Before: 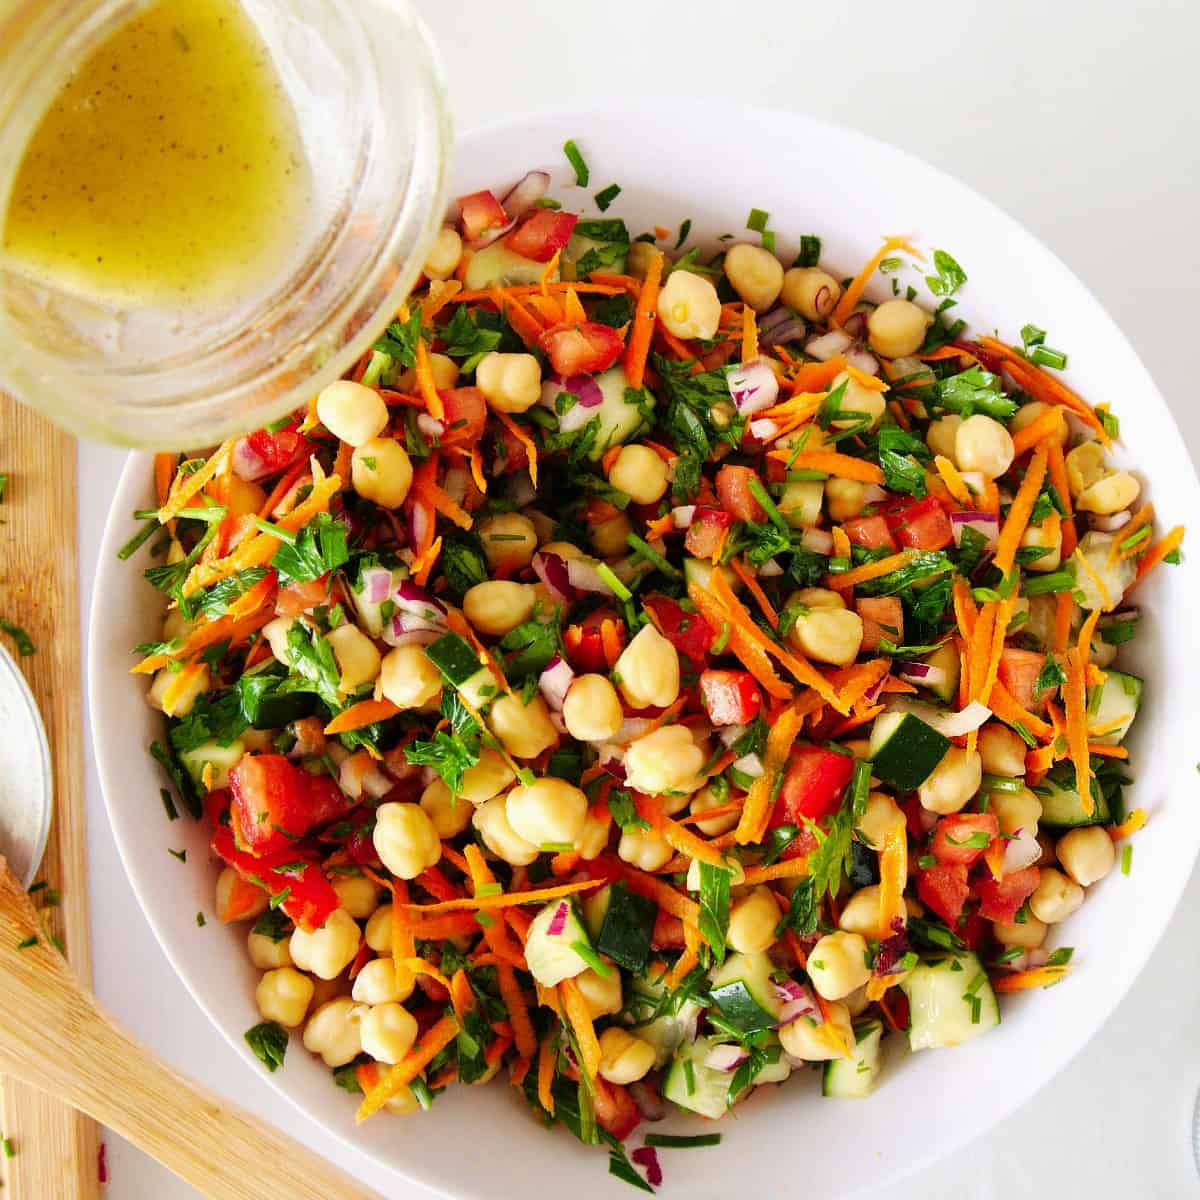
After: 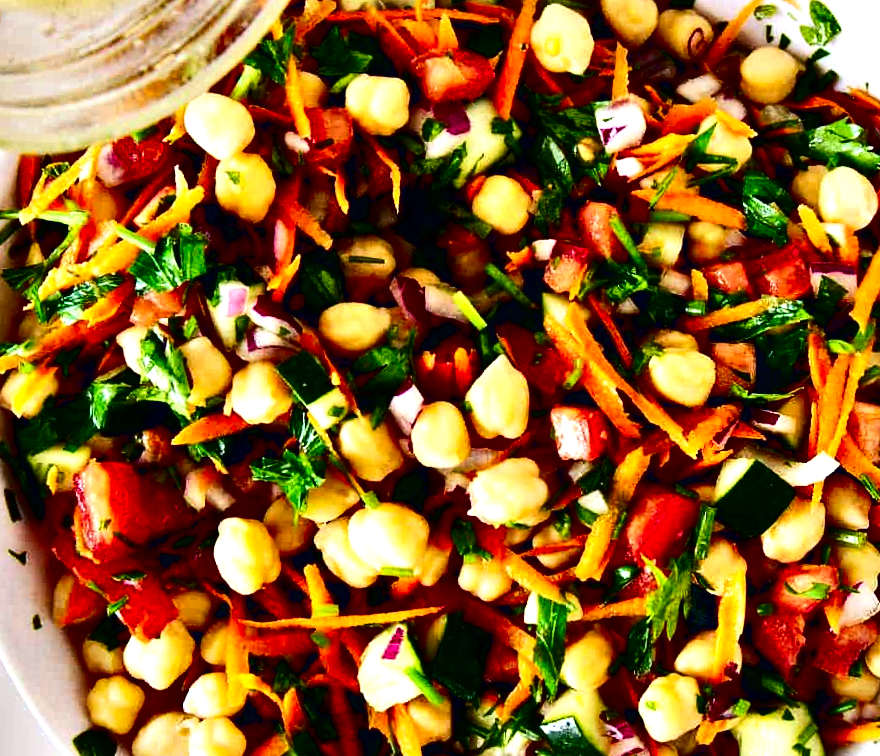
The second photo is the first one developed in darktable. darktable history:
tone equalizer: edges refinement/feathering 500, mask exposure compensation -1.57 EV, preserve details no
contrast brightness saturation: contrast 0.239, brightness -0.225, saturation 0.136
crop and rotate: angle -3.55°, left 9.898%, top 21.069%, right 12.363%, bottom 12.122%
contrast equalizer: y [[0.627 ×6], [0.563 ×6], [0 ×6], [0 ×6], [0 ×6]]
